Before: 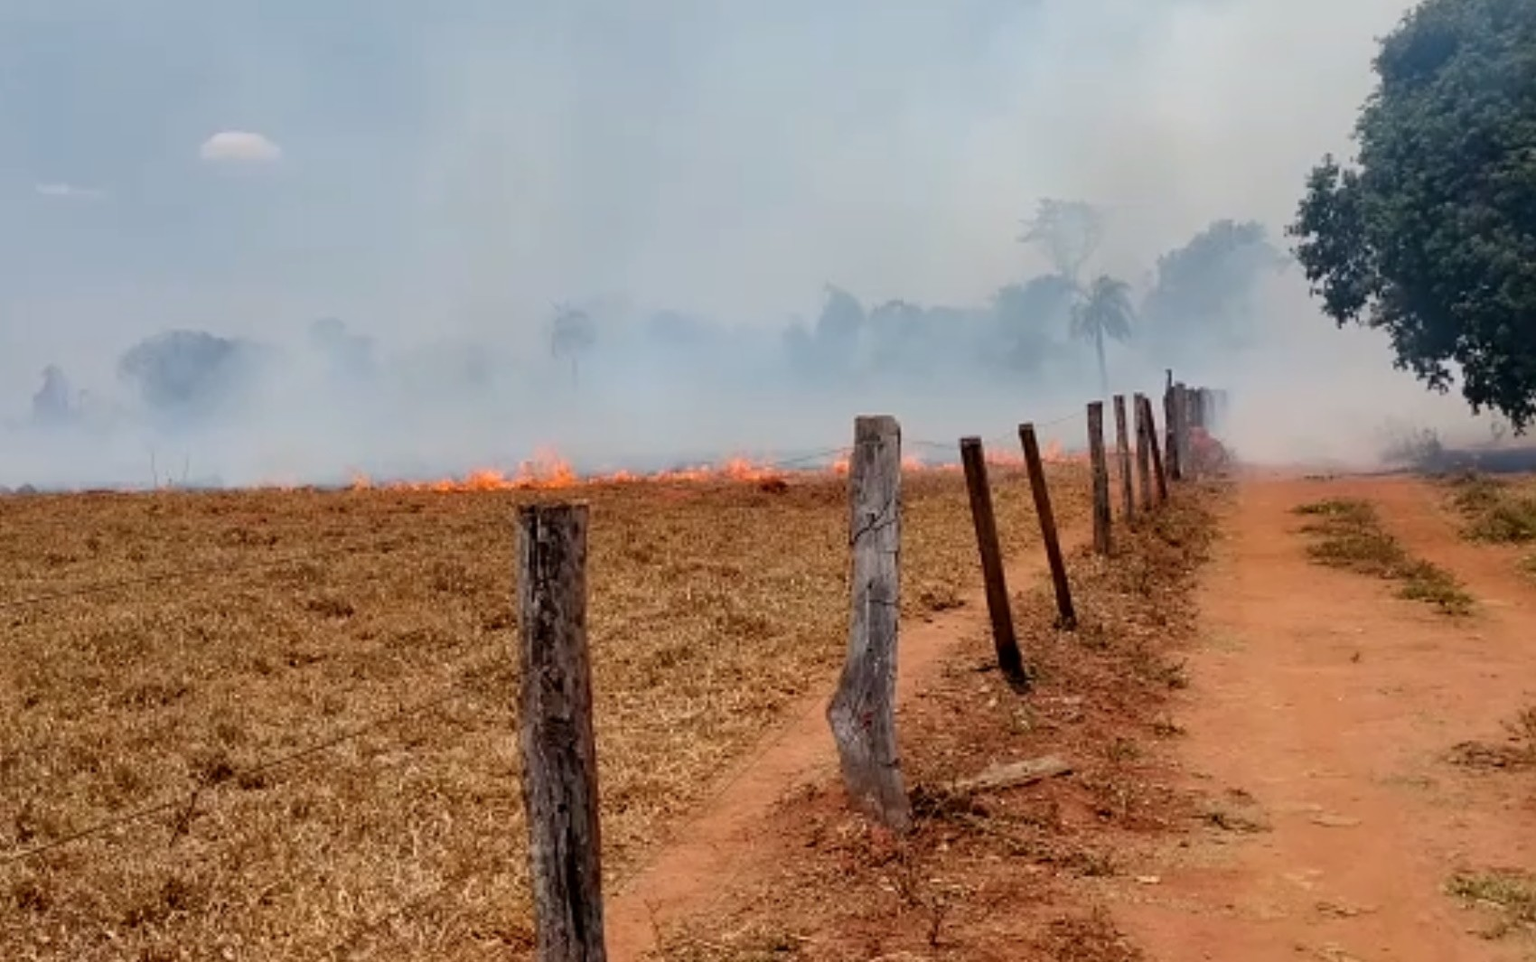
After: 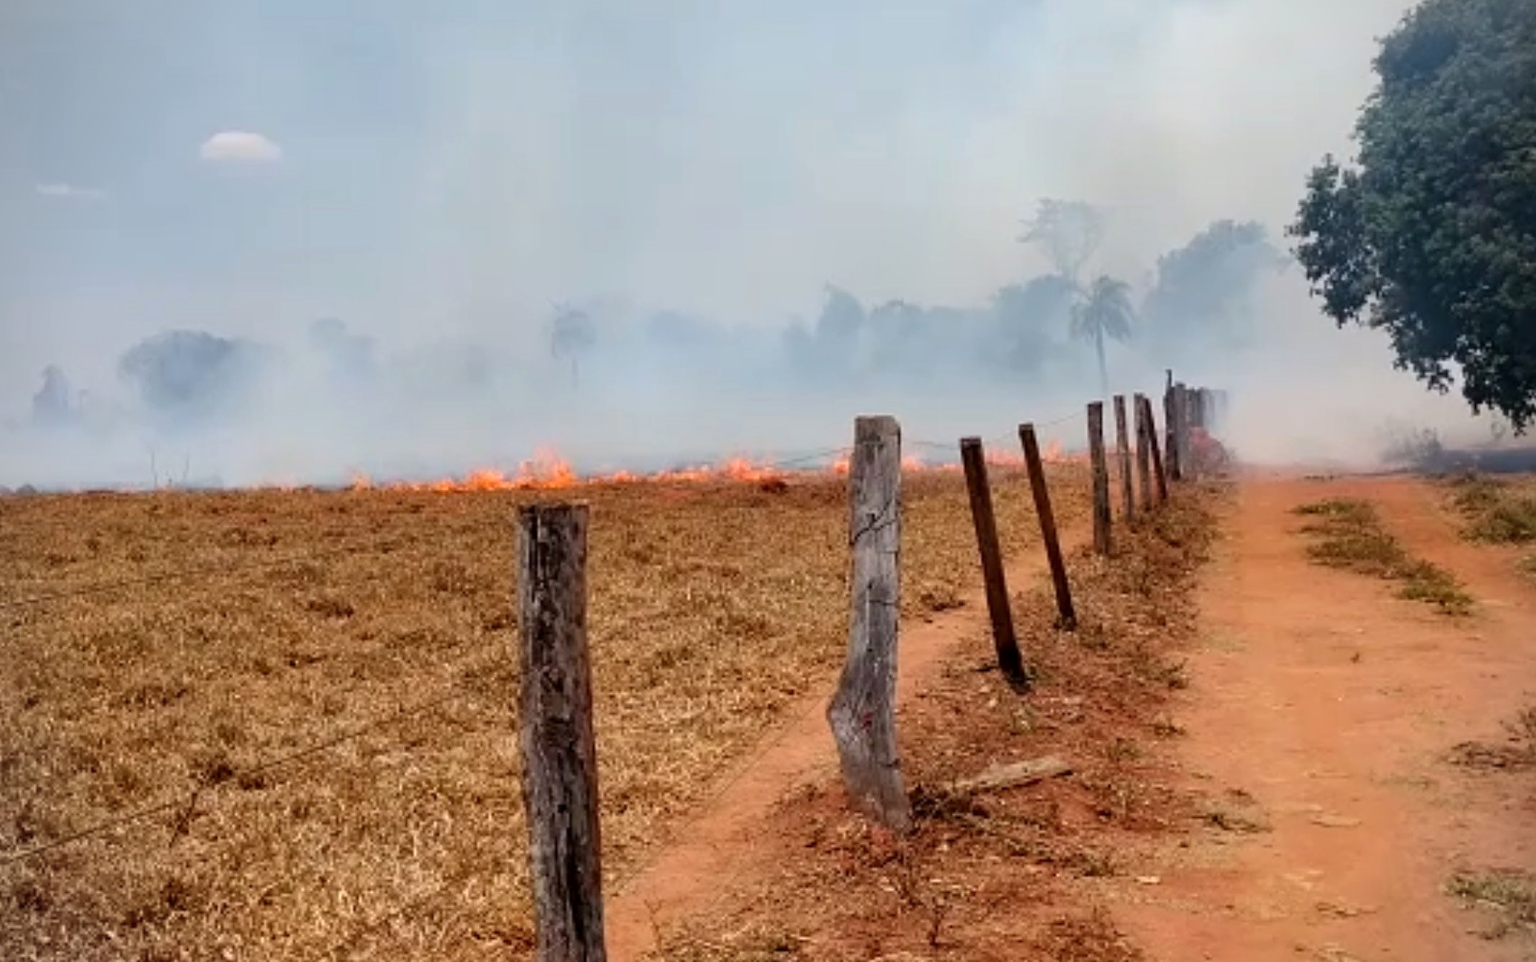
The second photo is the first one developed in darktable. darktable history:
vignetting: fall-off start 91.19%
exposure: exposure 0.2 EV, compensate highlight preservation false
